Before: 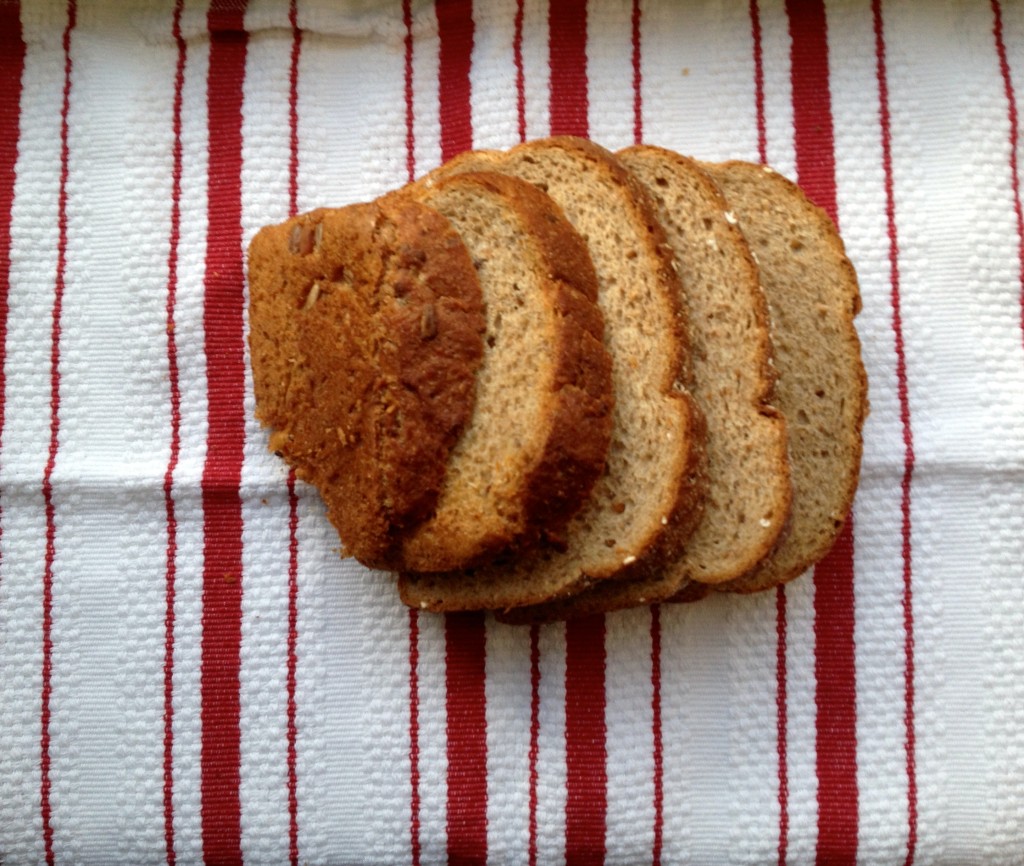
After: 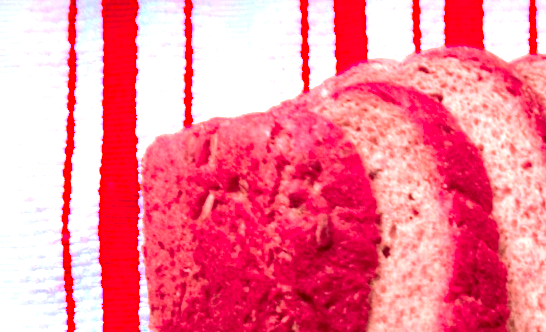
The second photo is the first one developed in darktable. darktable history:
crop: left 10.33%, top 10.475%, right 36.277%, bottom 51.108%
exposure: exposure 0.603 EV, compensate highlight preservation false
color zones: curves: ch0 [(0.257, 0.558) (0.75, 0.565)]; ch1 [(0.004, 0.857) (0.14, 0.416) (0.257, 0.695) (0.442, 0.032) (0.736, 0.266) (0.891, 0.741)]; ch2 [(0, 0.623) (0.112, 0.436) (0.271, 0.474) (0.516, 0.64) (0.743, 0.286)]
color correction: highlights a* 18.9, highlights b* -11.79, saturation 1.68
